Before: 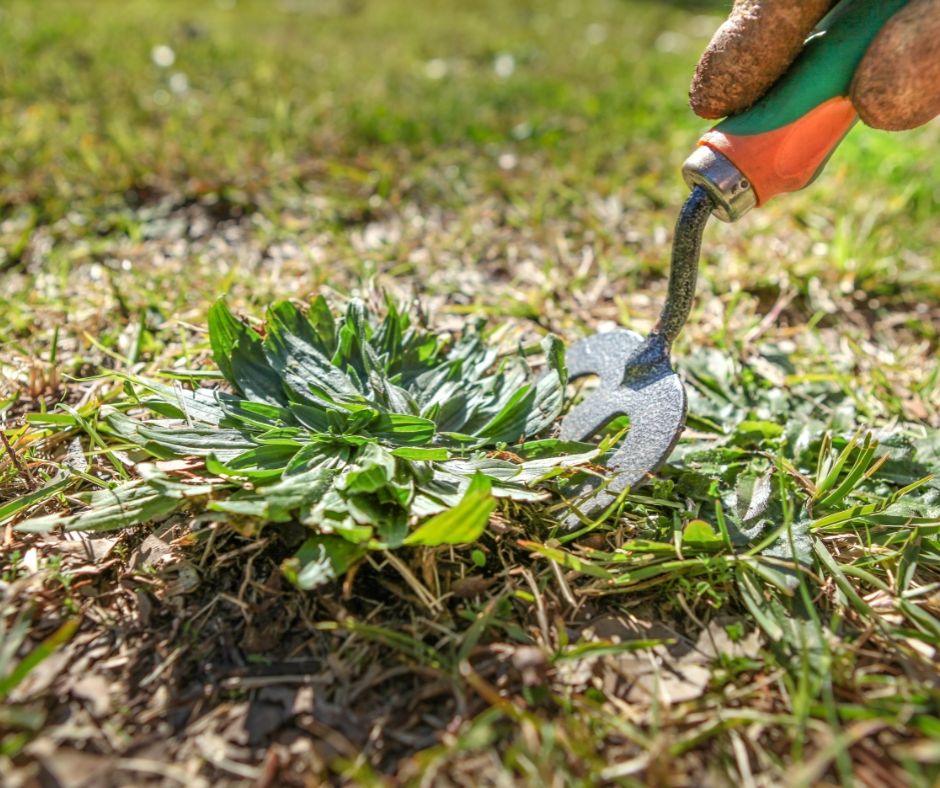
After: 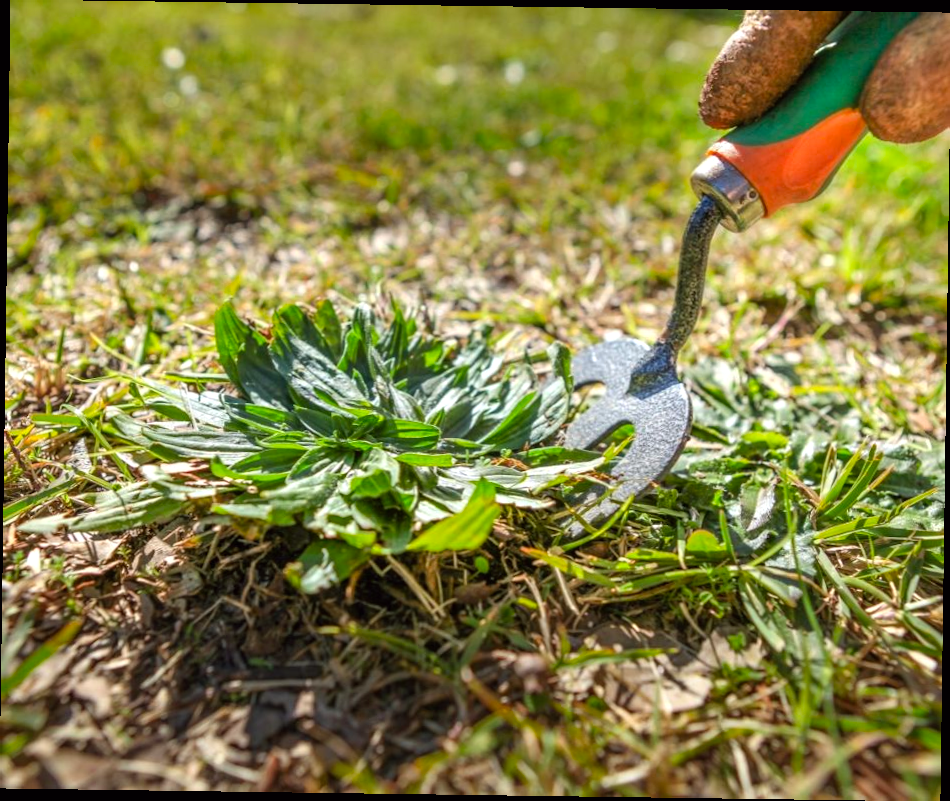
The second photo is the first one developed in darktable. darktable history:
color balance: lift [1, 1, 0.999, 1.001], gamma [1, 1.003, 1.005, 0.995], gain [1, 0.992, 0.988, 1.012], contrast 5%, output saturation 110%
rotate and perspective: rotation 0.8°, automatic cropping off
